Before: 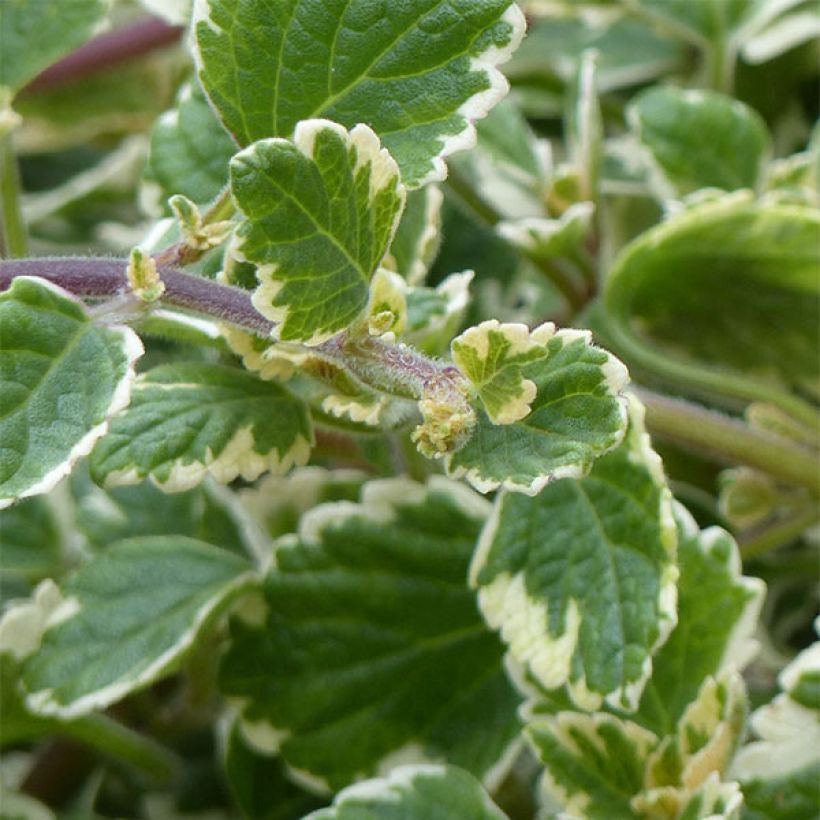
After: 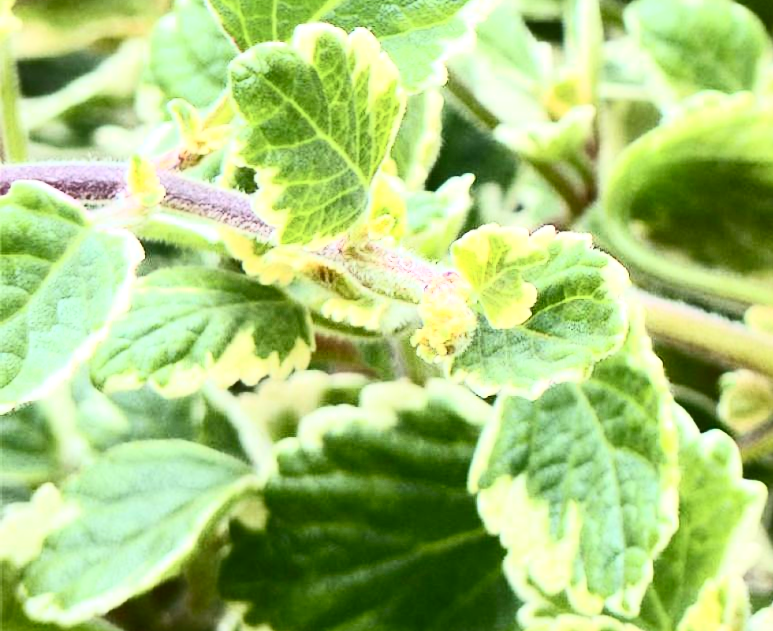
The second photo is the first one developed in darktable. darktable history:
contrast brightness saturation: contrast 0.63, brightness 0.327, saturation 0.137
crop and rotate: angle 0.108°, top 11.662%, right 5.531%, bottom 11.146%
exposure: exposure 0.724 EV, compensate highlight preservation false
